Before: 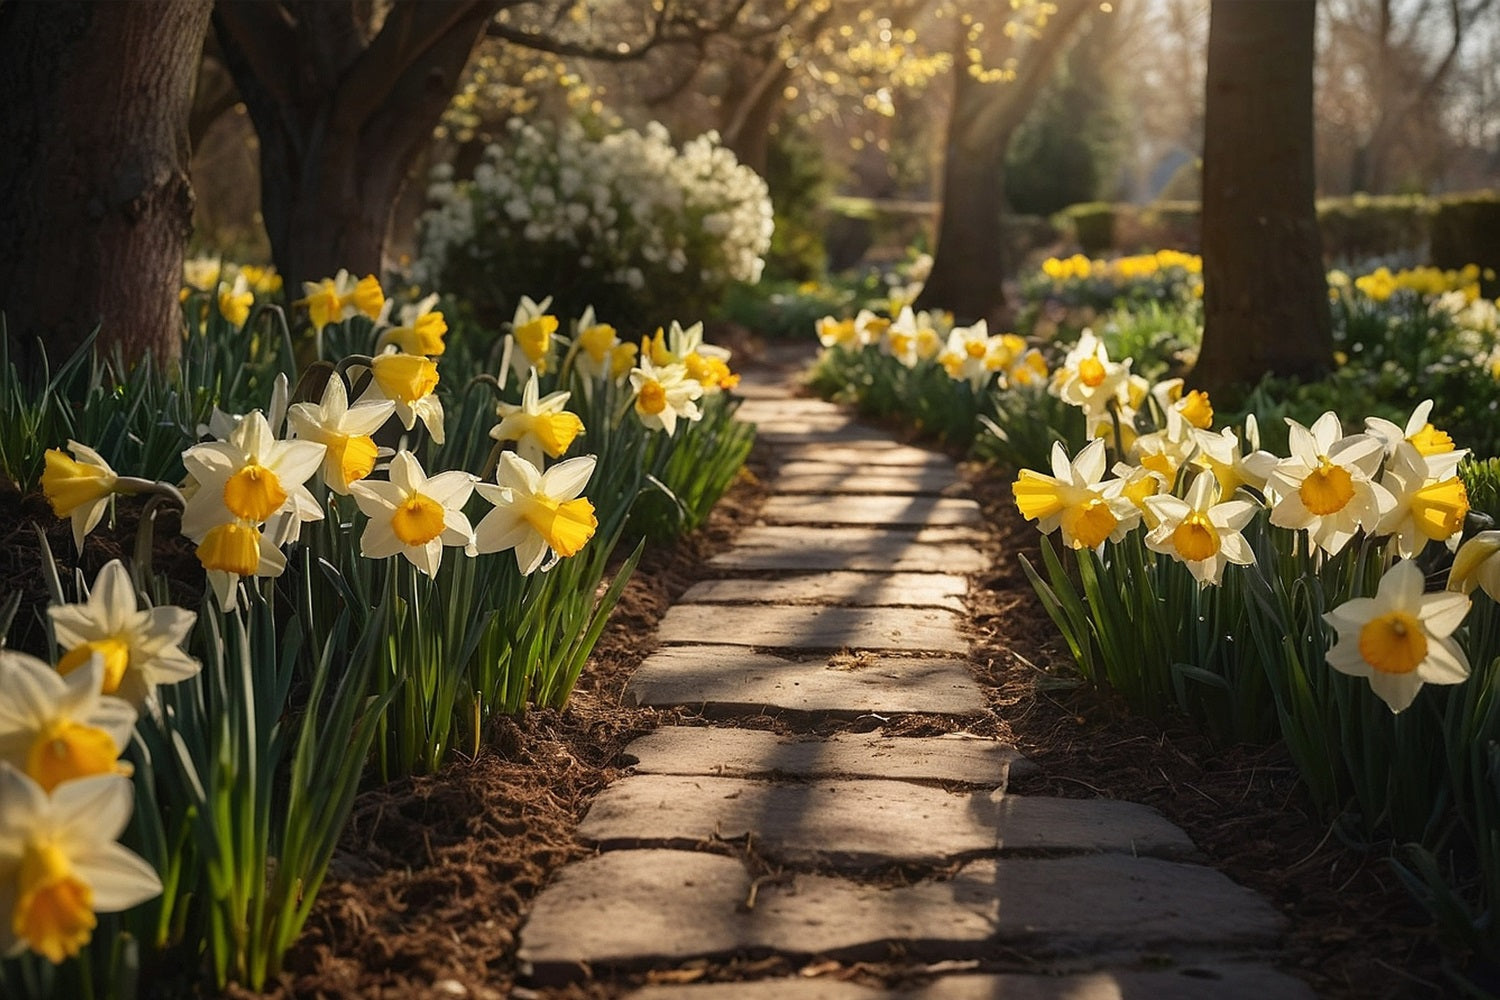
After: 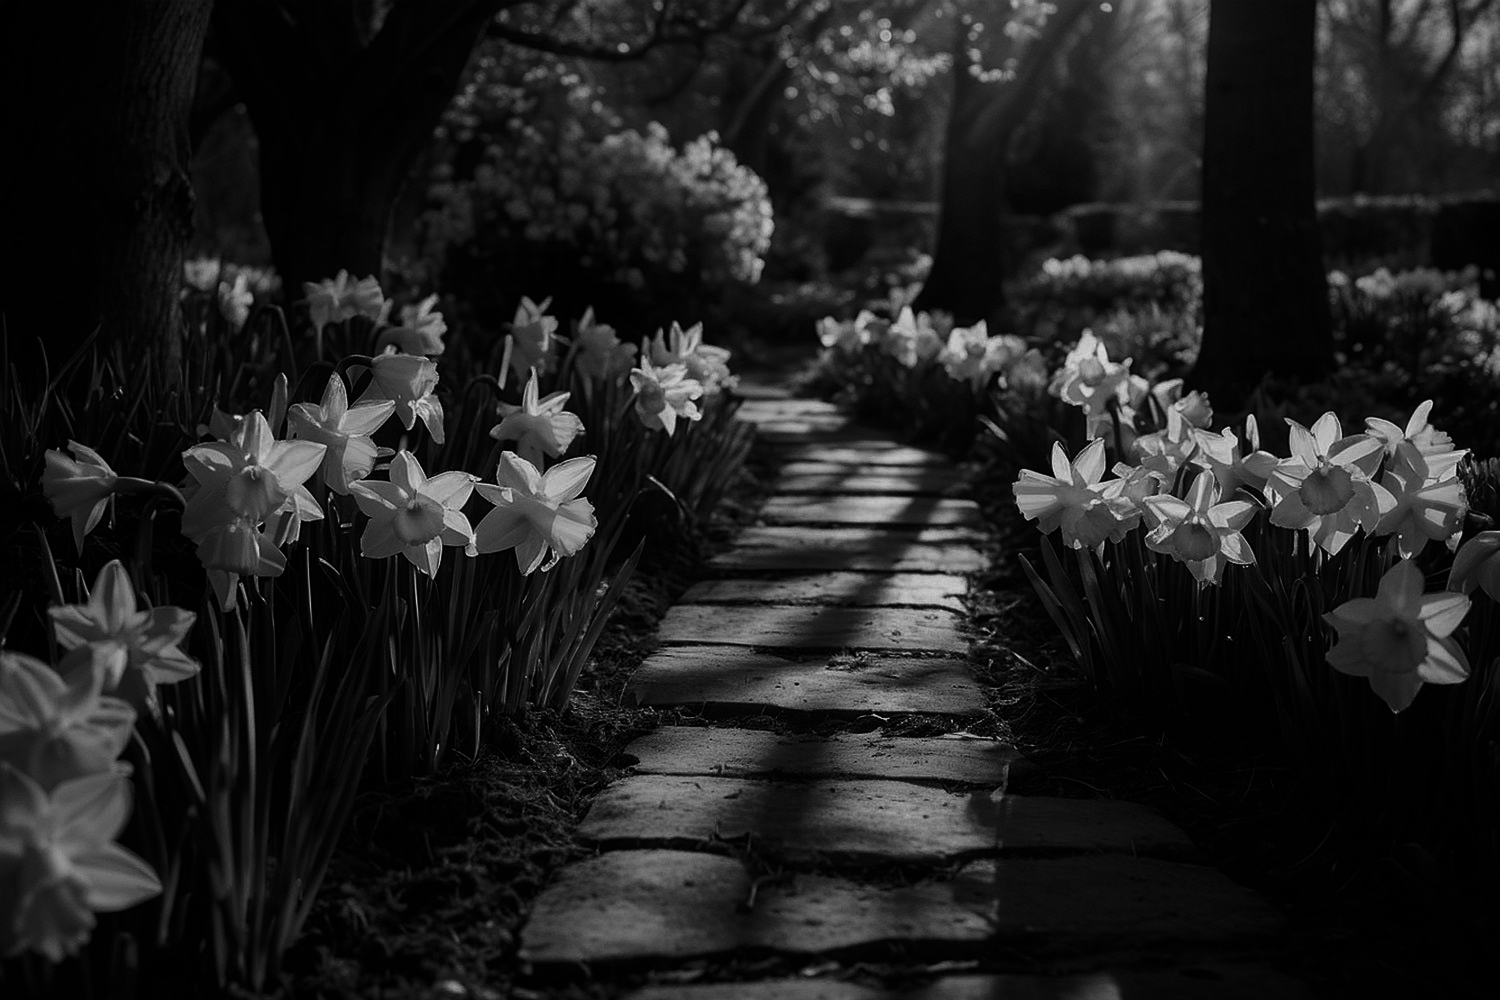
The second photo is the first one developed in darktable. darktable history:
exposure: exposure -0.157 EV, compensate highlight preservation false
contrast brightness saturation: contrast -0.03, brightness -0.59, saturation -1
